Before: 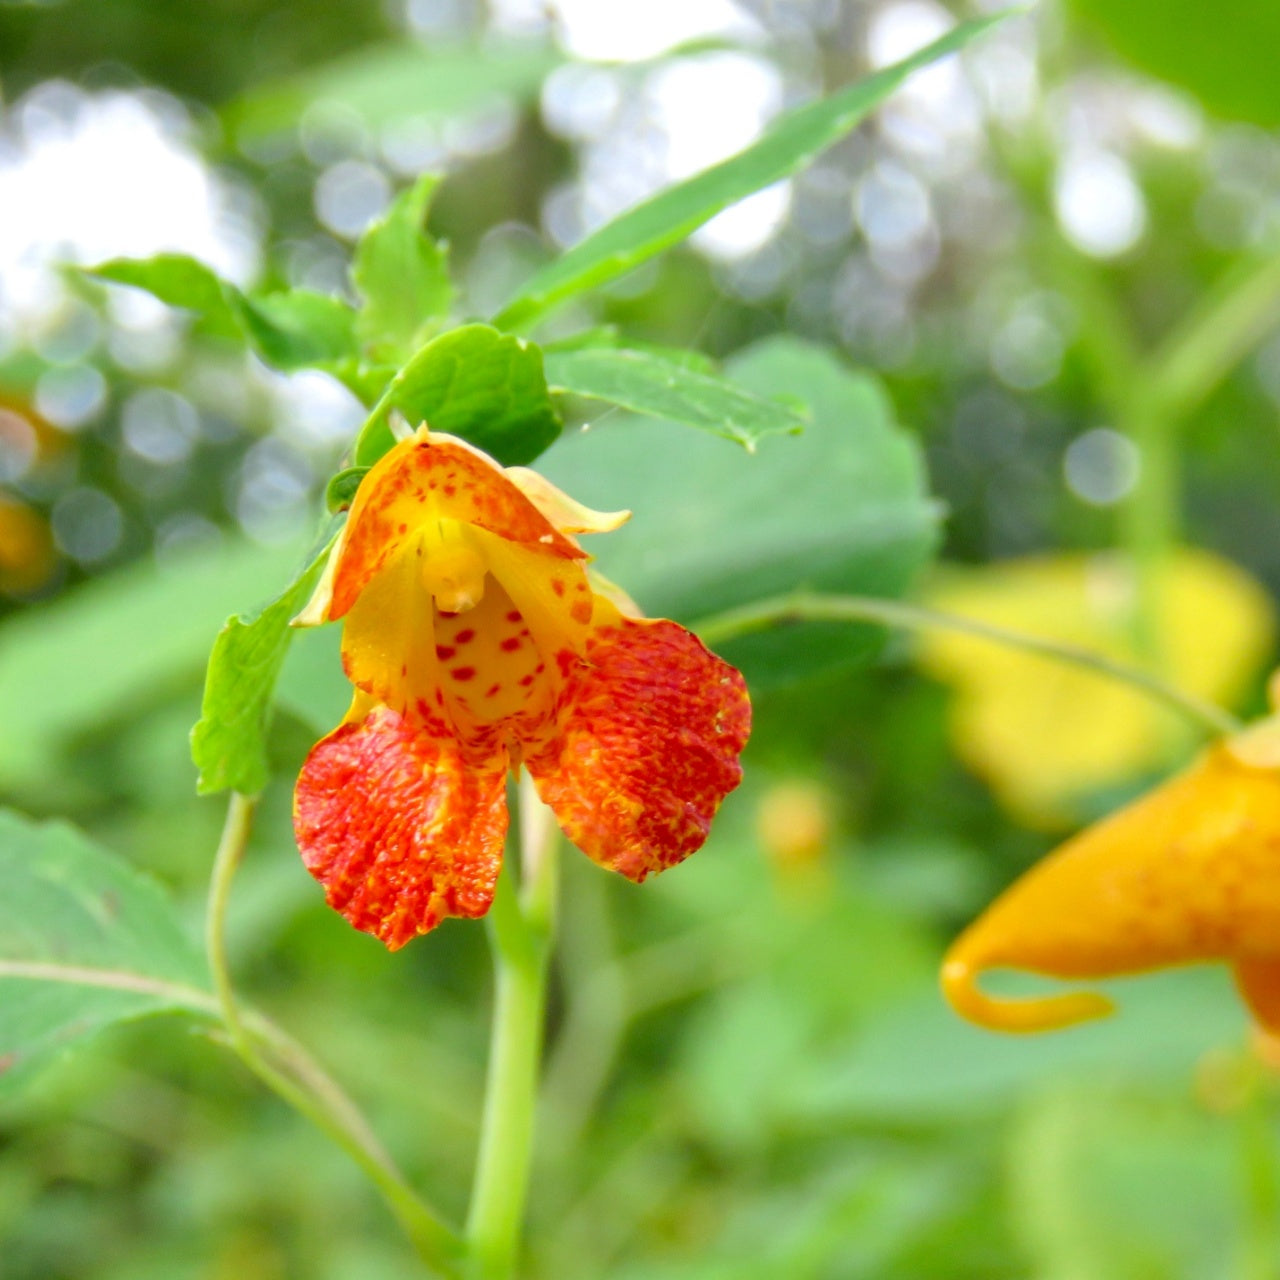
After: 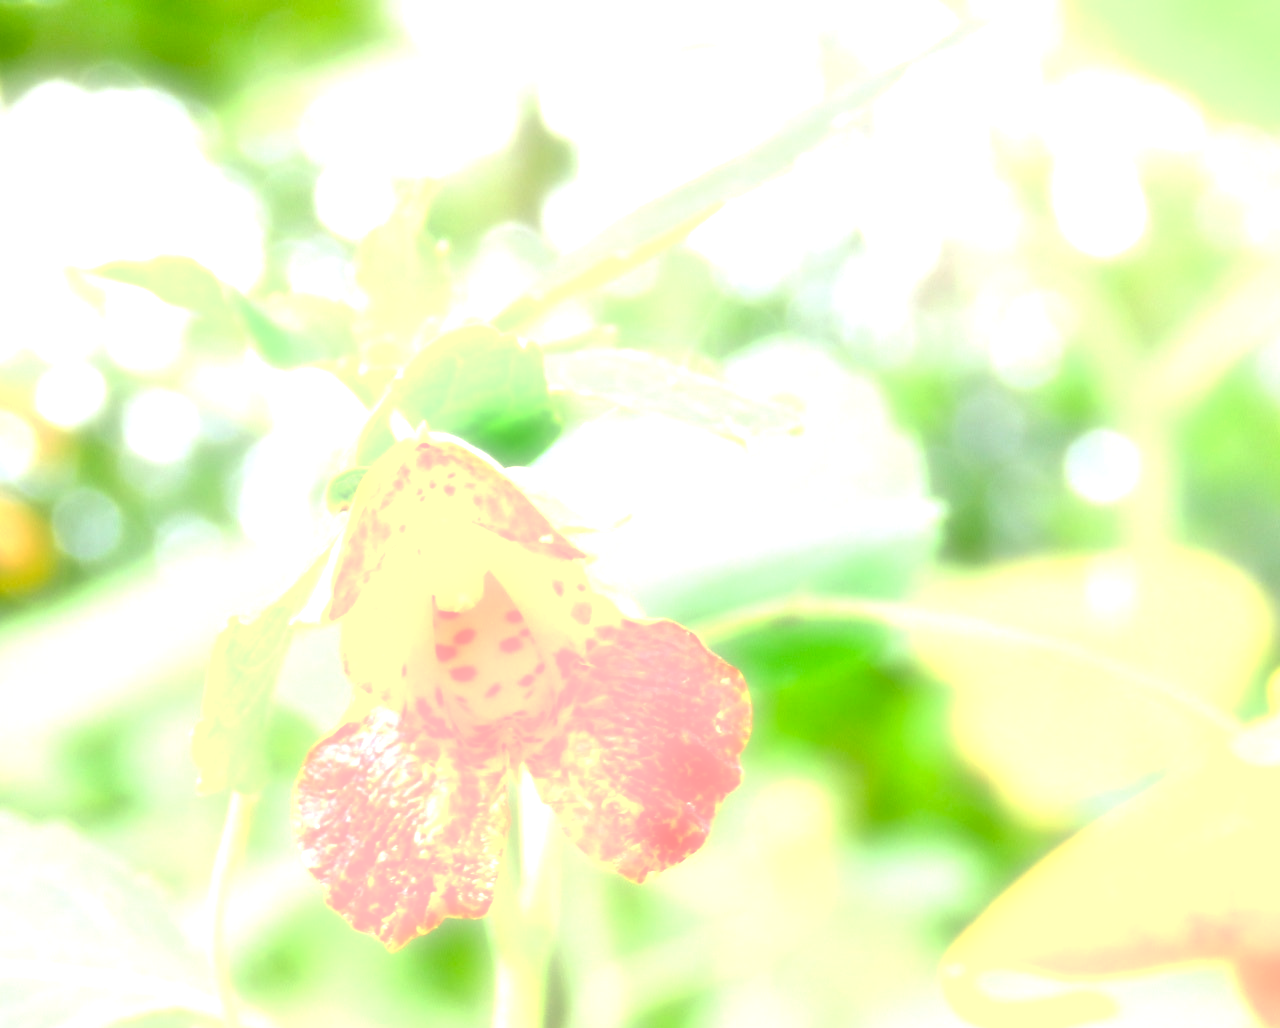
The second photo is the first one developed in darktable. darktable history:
crop: bottom 19.644%
soften: on, module defaults
exposure: black level correction 0.005, exposure 2.084 EV, compensate highlight preservation false
